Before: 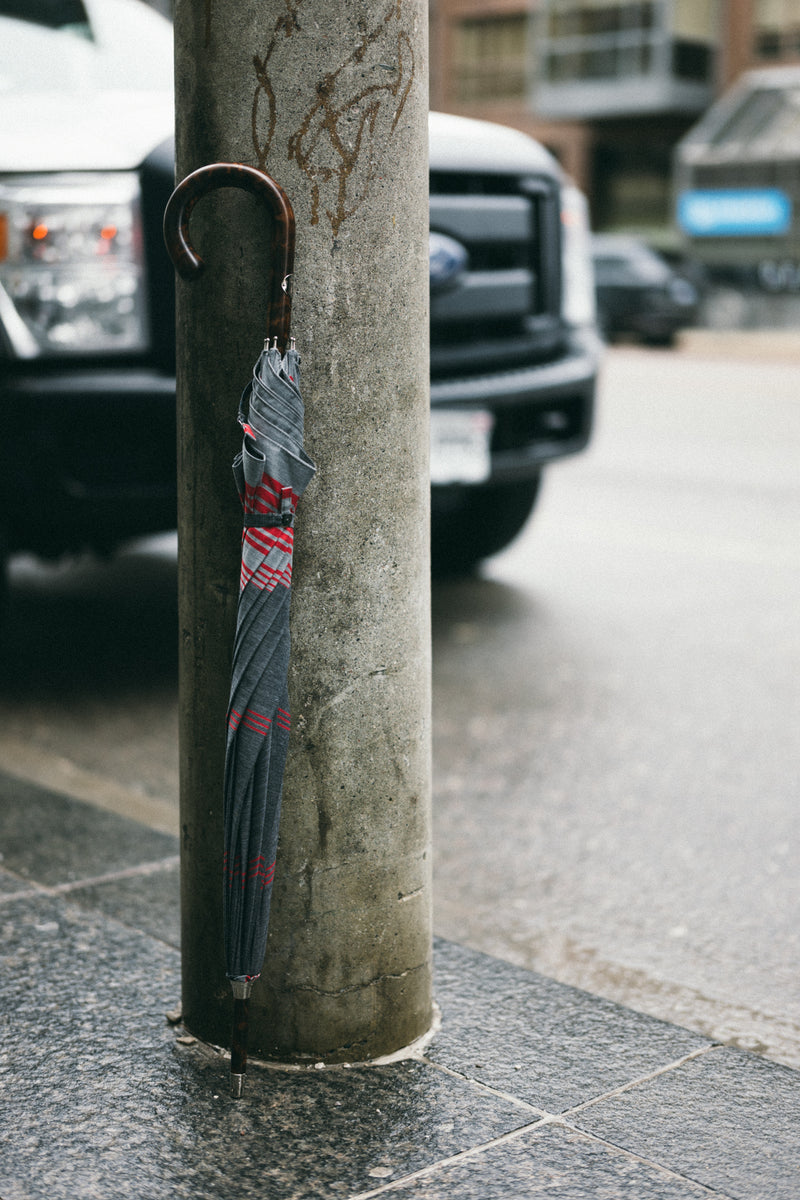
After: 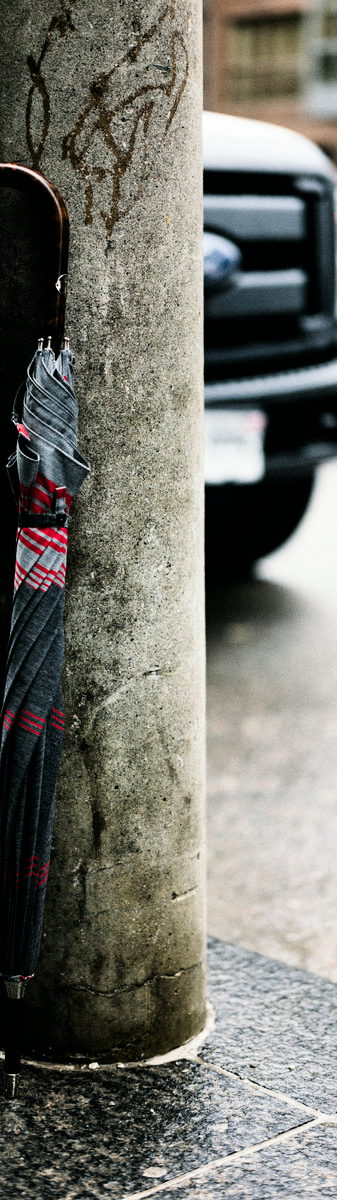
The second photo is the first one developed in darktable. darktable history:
crop: left 28.282%, right 29.549%
contrast brightness saturation: contrast 0.094, saturation 0.268
levels: mode automatic, levels [0.044, 0.475, 0.791]
filmic rgb: black relative exposure -5.41 EV, white relative exposure 2.85 EV, dynamic range scaling -37.16%, hardness 3.98, contrast 1.609, highlights saturation mix -0.754%
